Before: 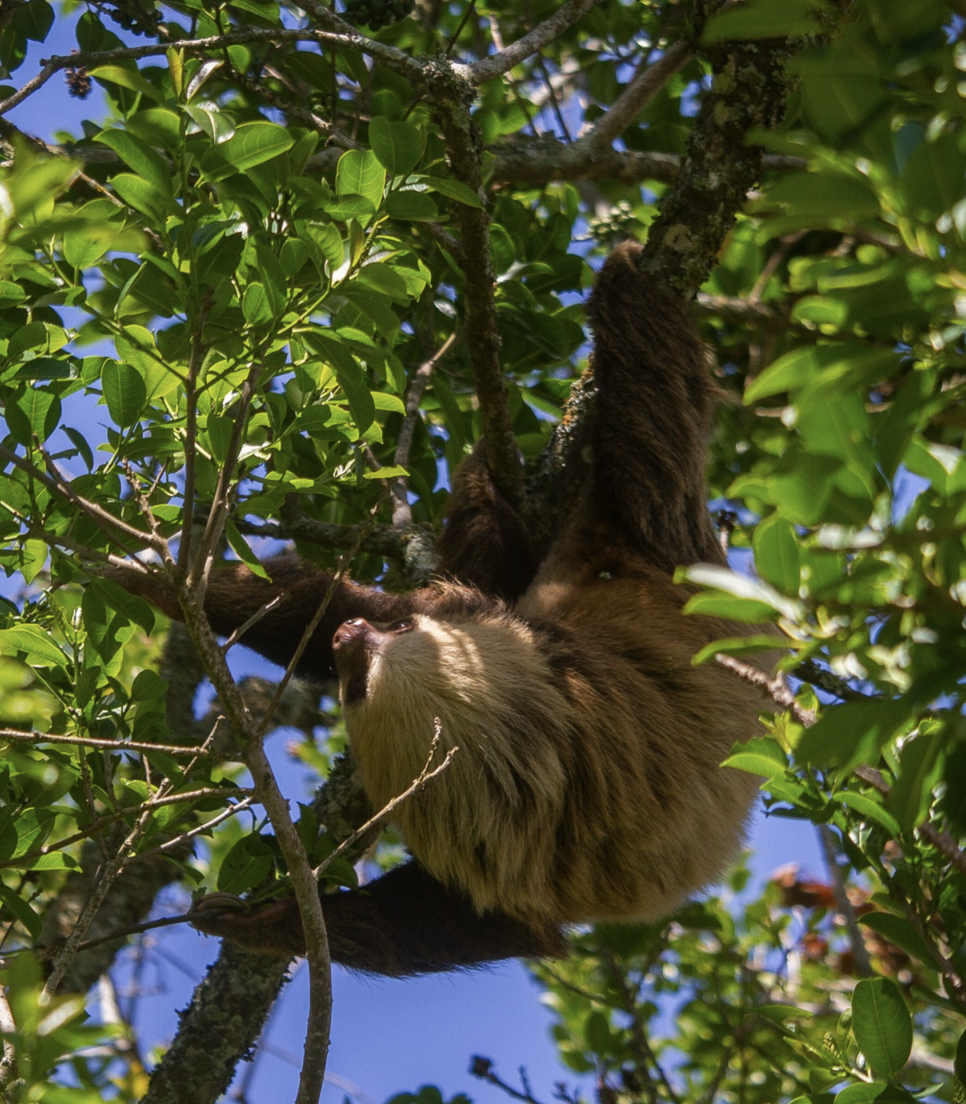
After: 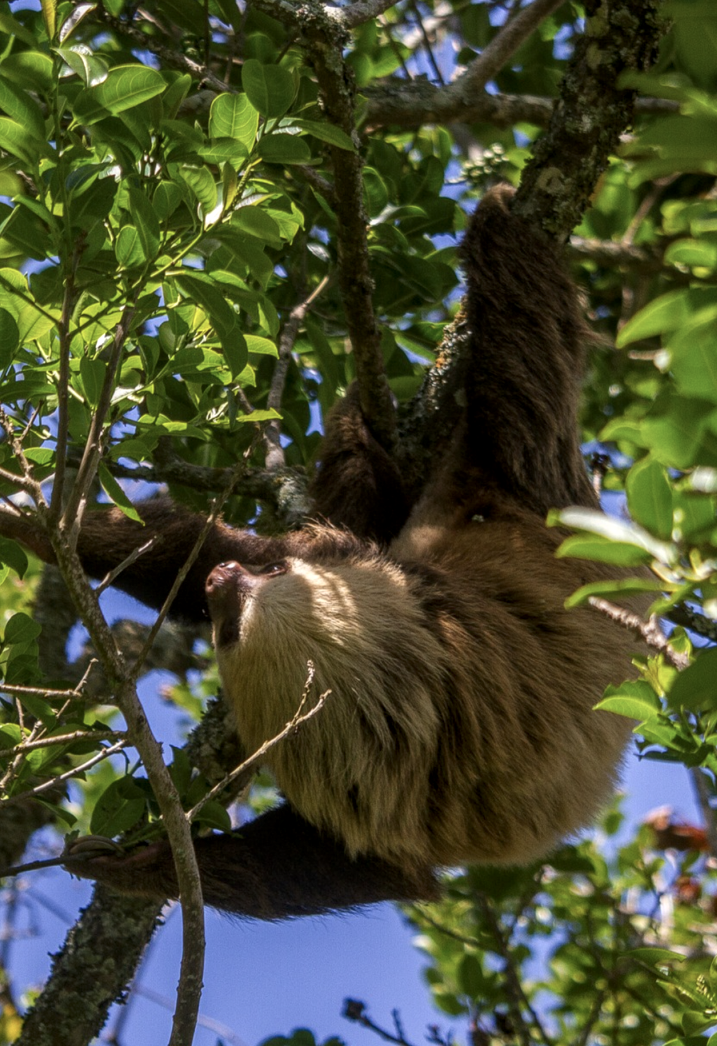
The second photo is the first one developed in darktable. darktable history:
local contrast: detail 130%
crop and rotate: left 13.15%, top 5.251%, right 12.609%
